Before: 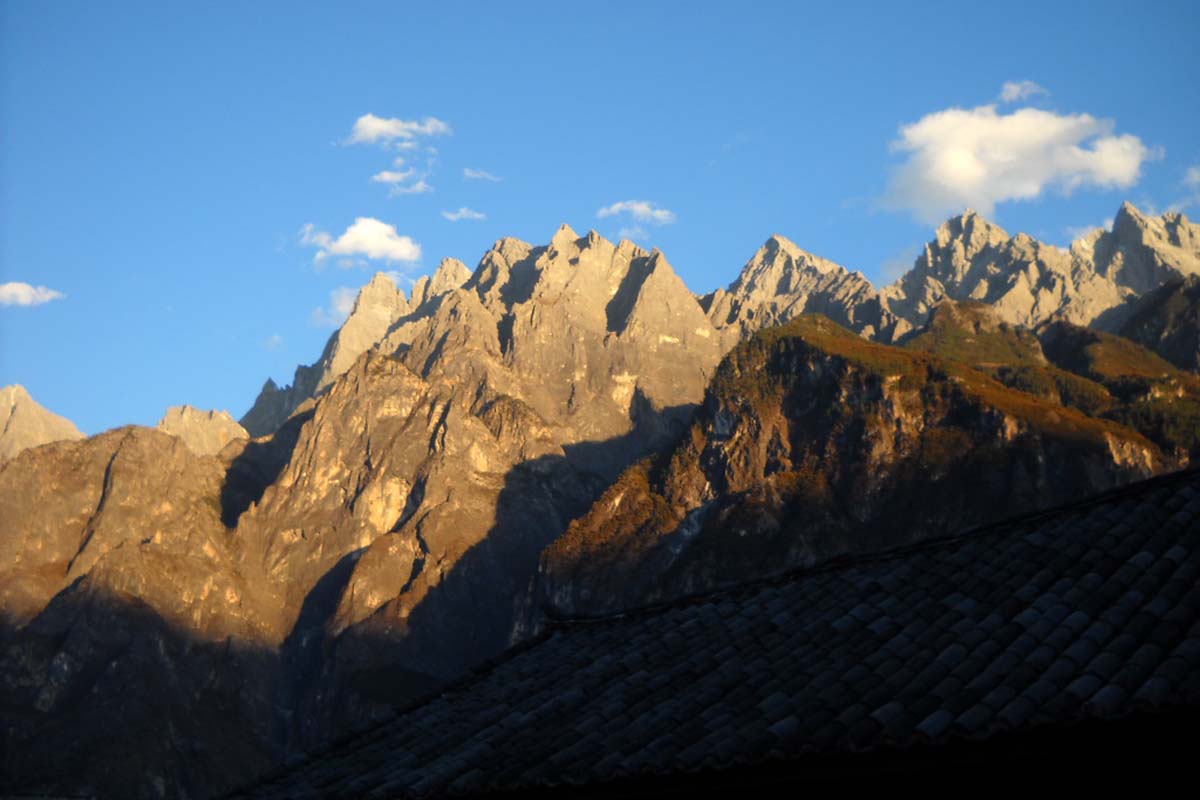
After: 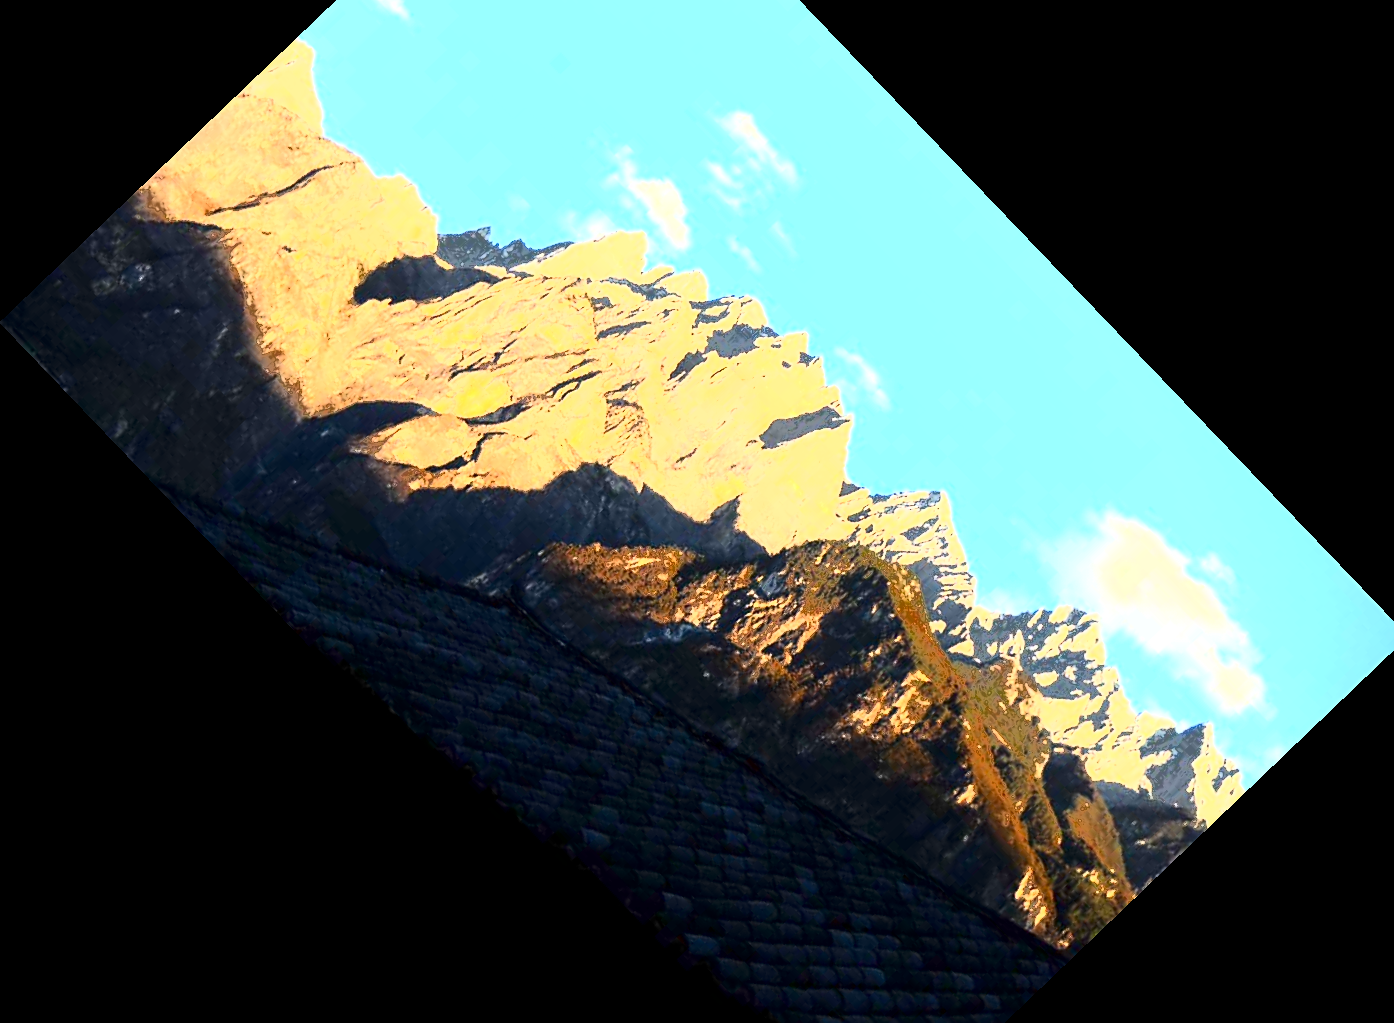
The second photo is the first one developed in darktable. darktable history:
crop and rotate: angle -46.26°, top 16.234%, right 0.912%, bottom 11.704%
sharpen: on, module defaults
exposure: black level correction 0.001, exposure 1.84 EV, compensate highlight preservation false
contrast brightness saturation: contrast 0.28
fill light: exposure -0.73 EV, center 0.69, width 2.2
